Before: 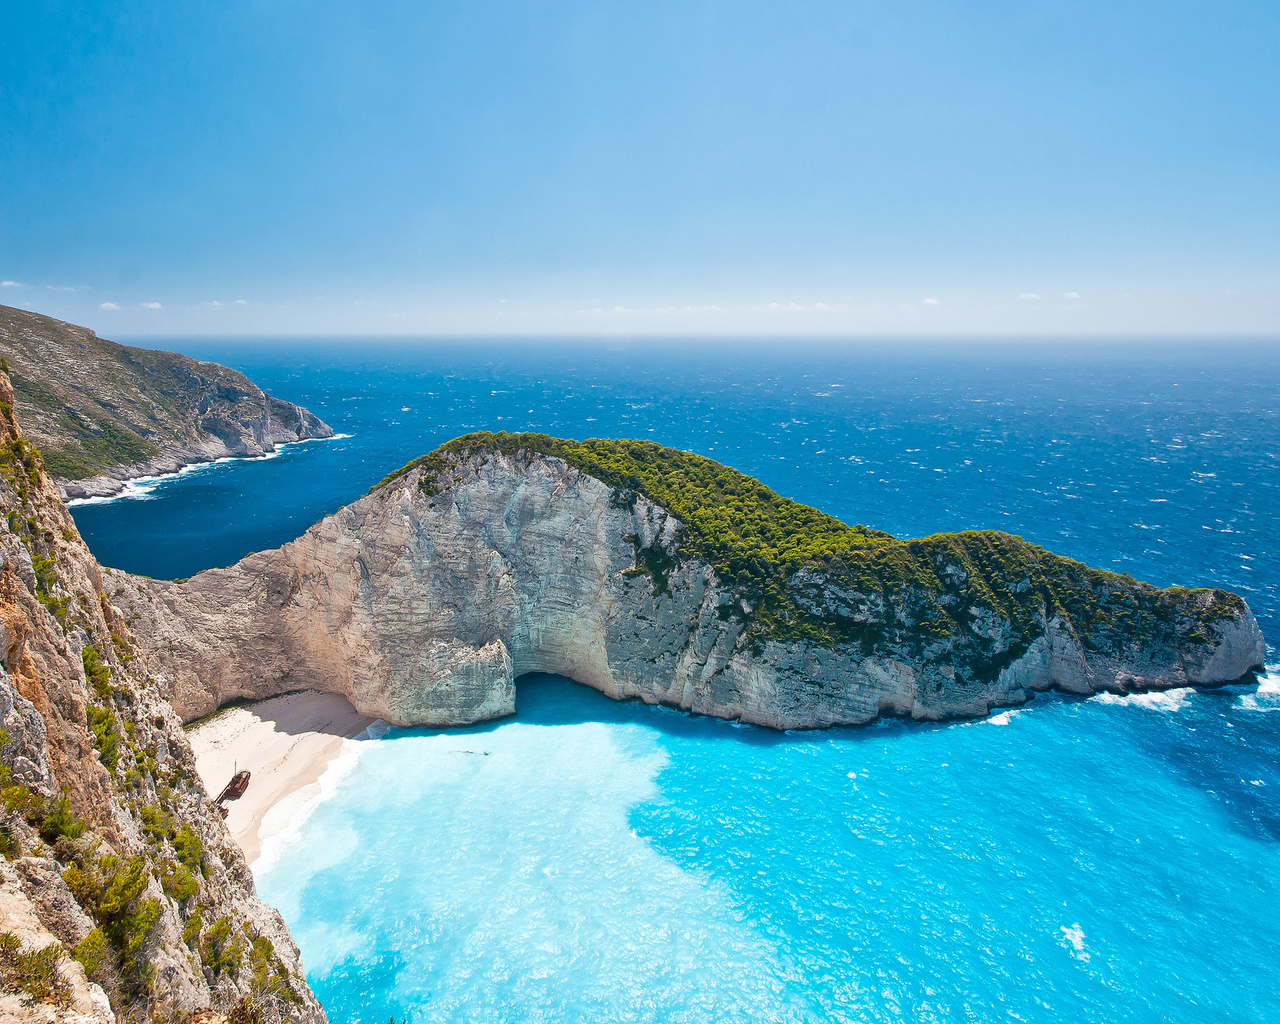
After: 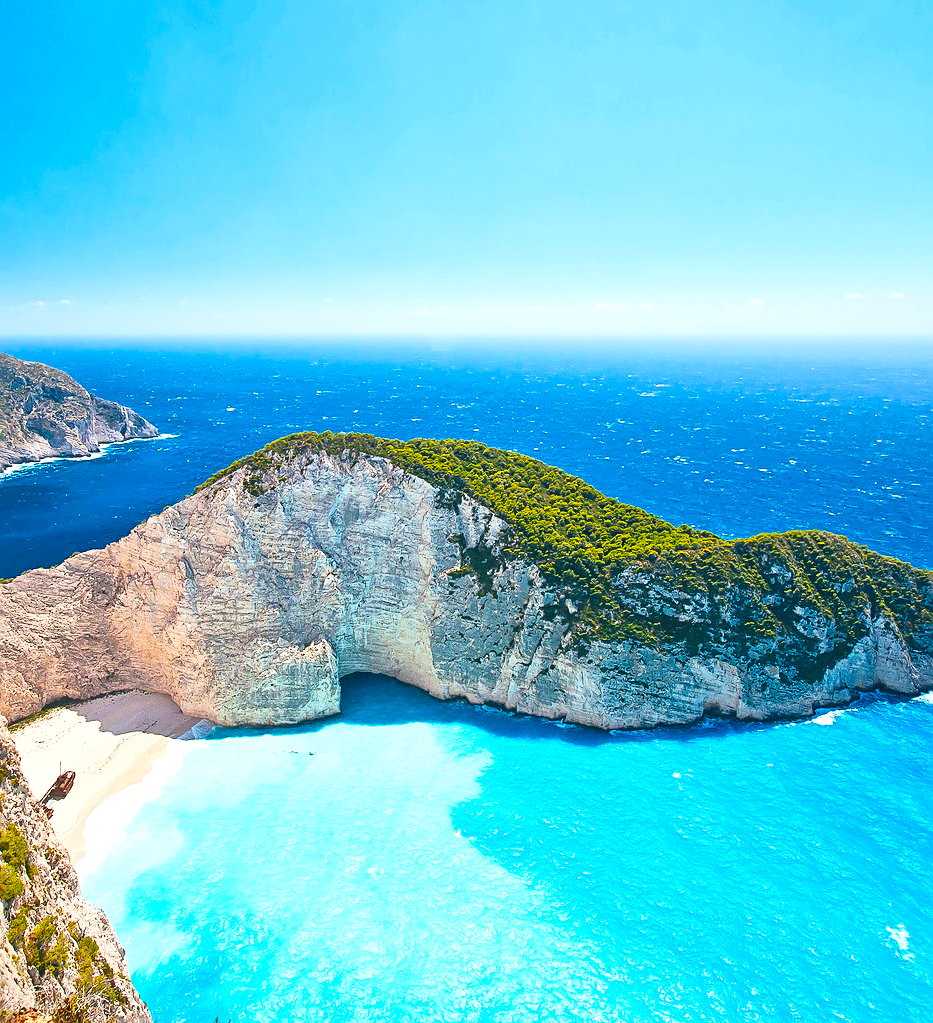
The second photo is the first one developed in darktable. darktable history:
color balance rgb: global offset › luminance 0.751%, perceptual saturation grading › global saturation 17.012%, saturation formula JzAzBz (2021)
contrast brightness saturation: contrast 0.199, brightness 0.161, saturation 0.226
sharpen: on, module defaults
exposure: exposure 0.297 EV, compensate highlight preservation false
crop: left 13.683%, right 13.399%
tone equalizer: edges refinement/feathering 500, mask exposure compensation -1.57 EV, preserve details no
